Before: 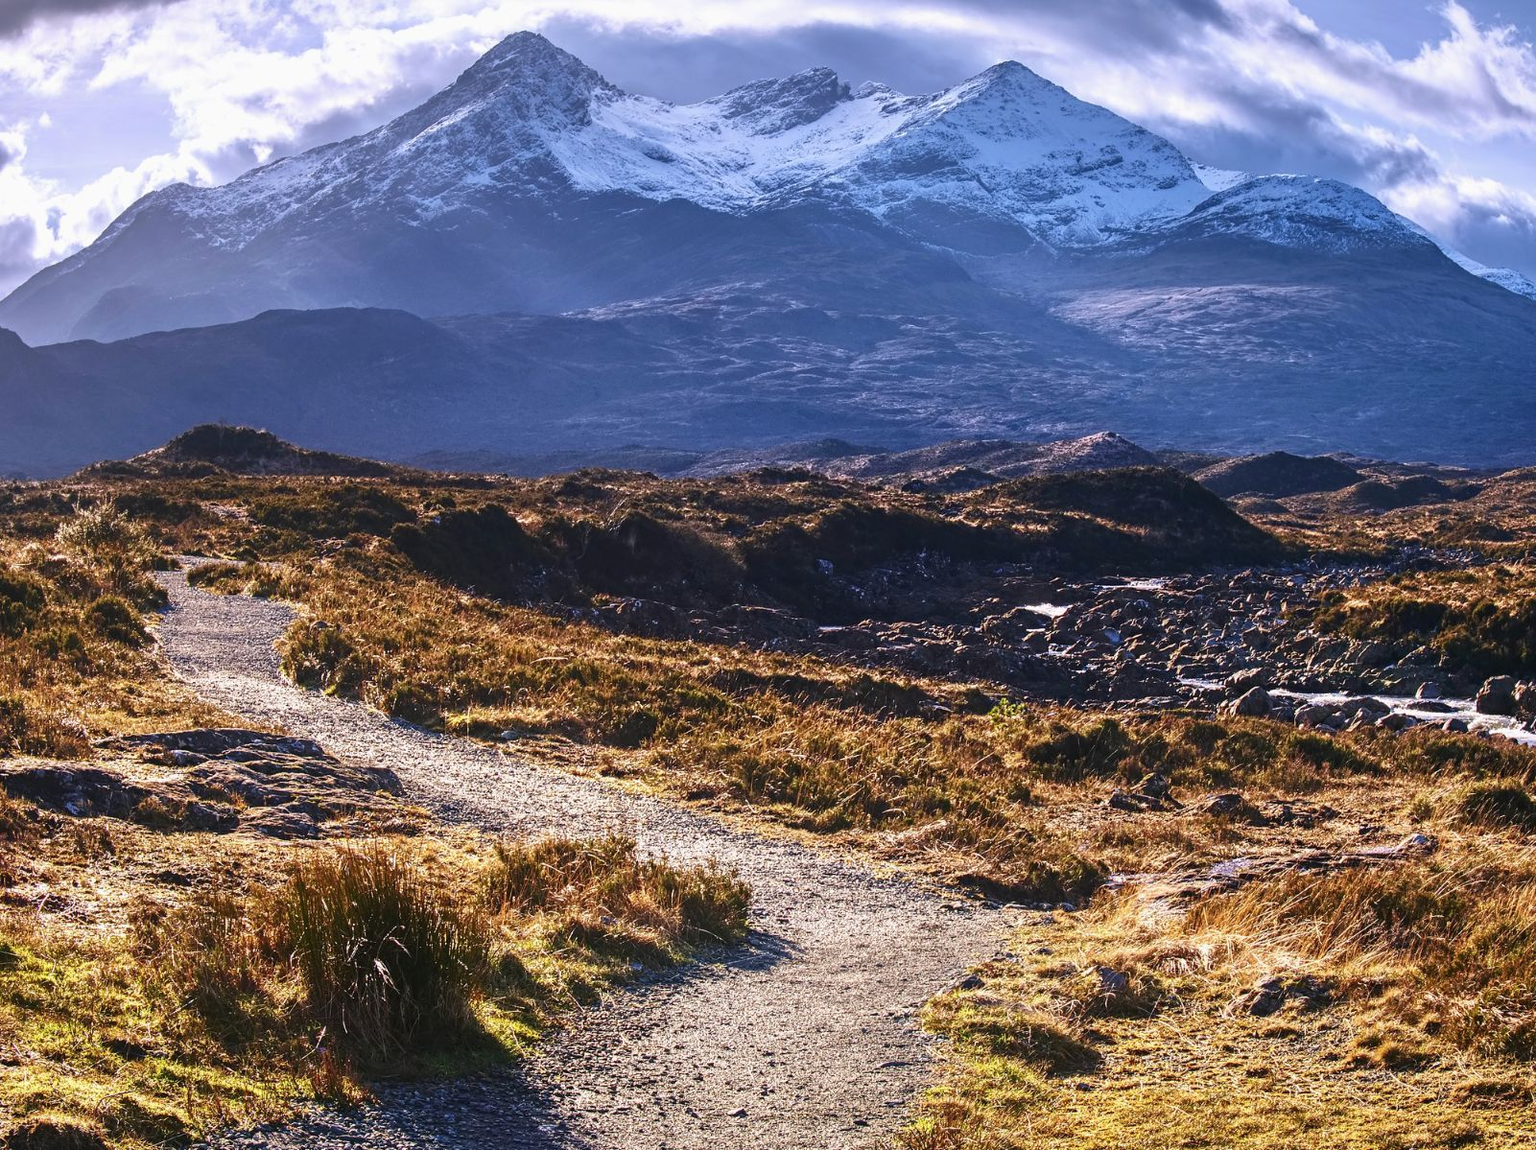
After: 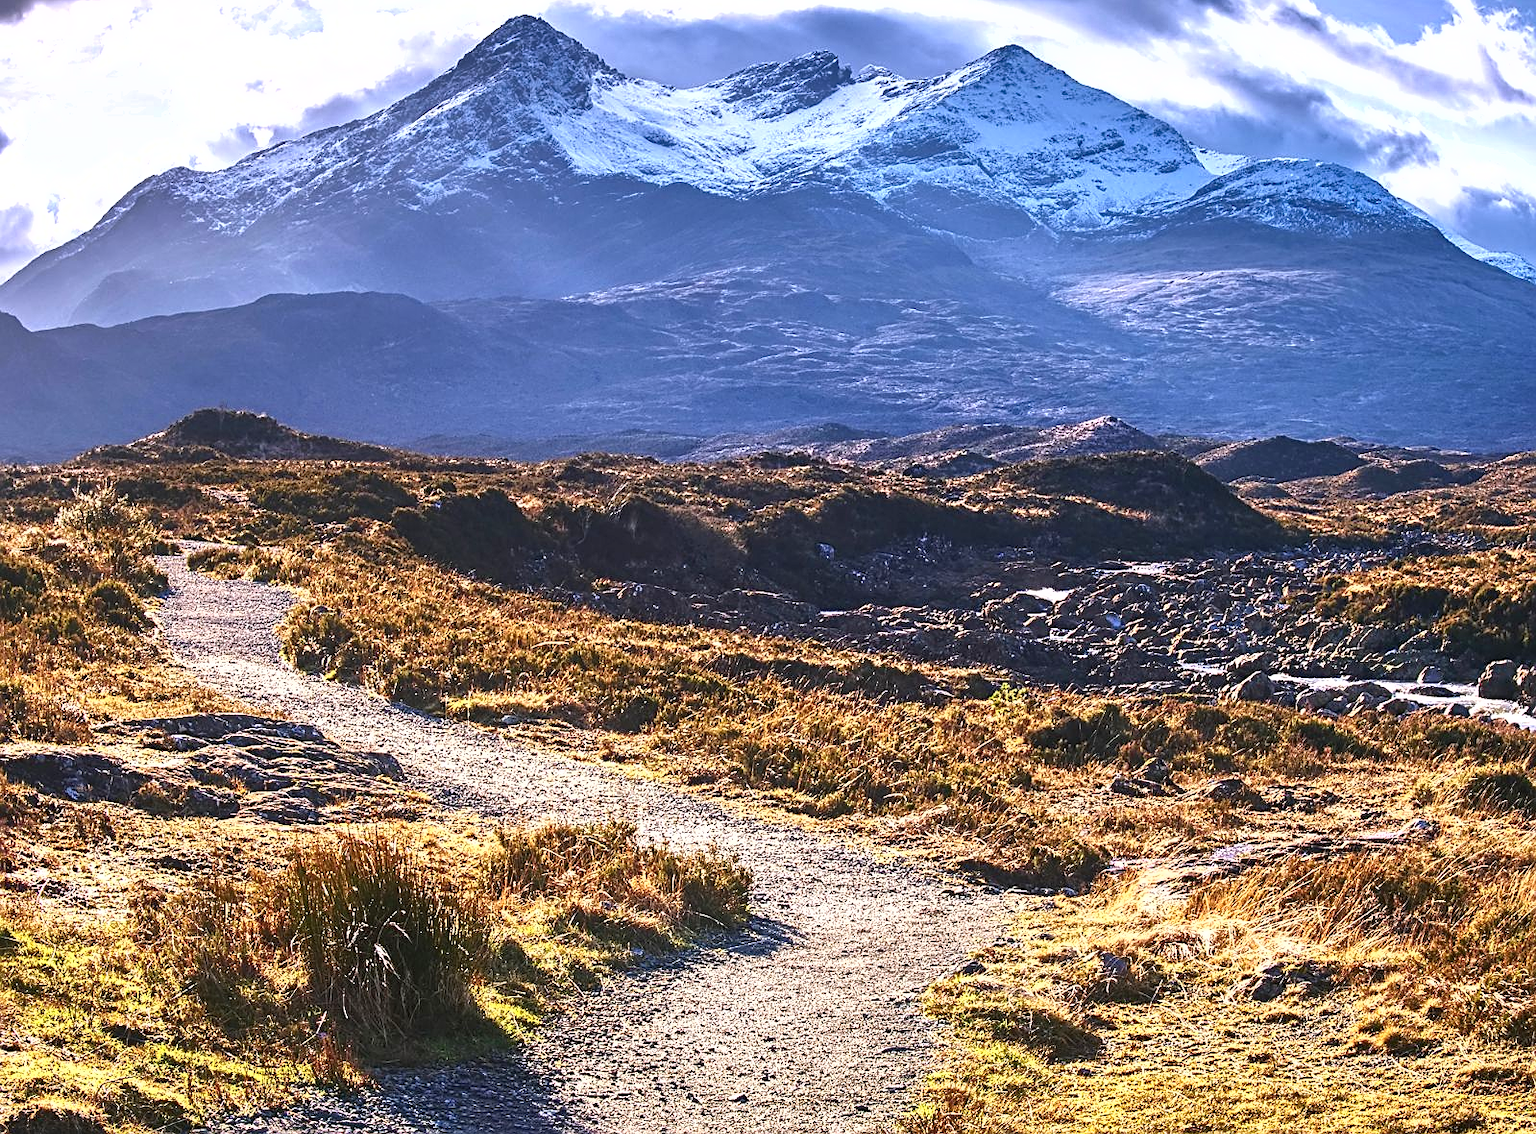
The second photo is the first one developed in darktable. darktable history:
shadows and highlights: shadows 52.94, soften with gaussian
exposure: black level correction 0, exposure 0.695 EV, compensate highlight preservation false
crop: top 1.445%, right 0.063%
sharpen: on, module defaults
